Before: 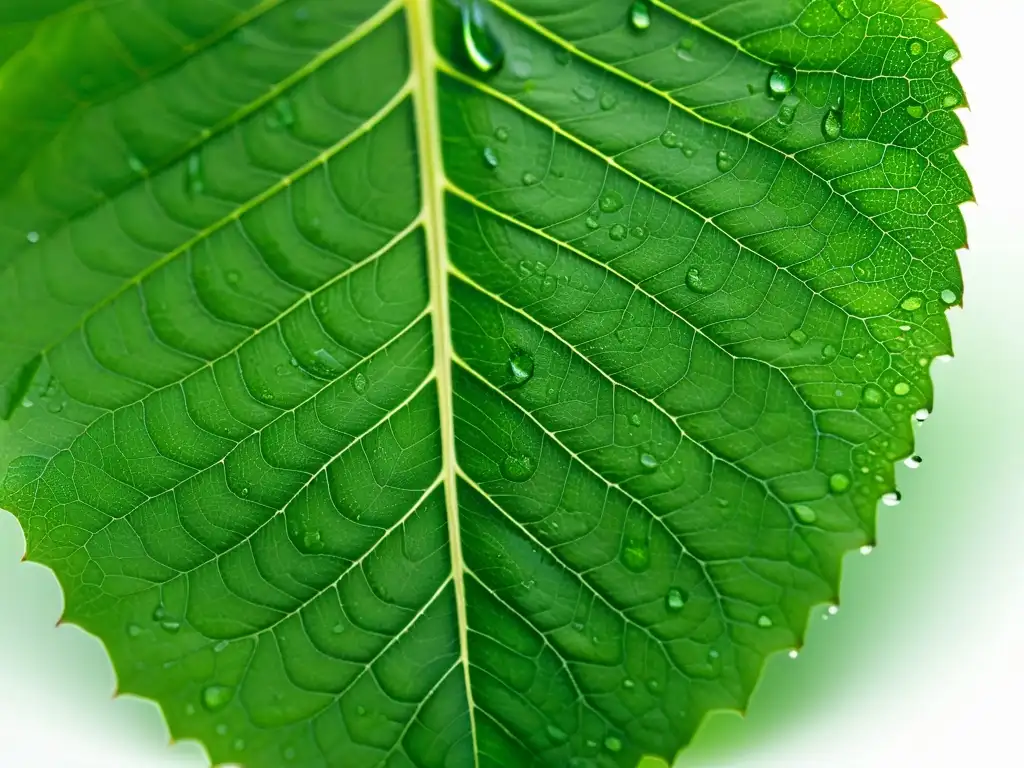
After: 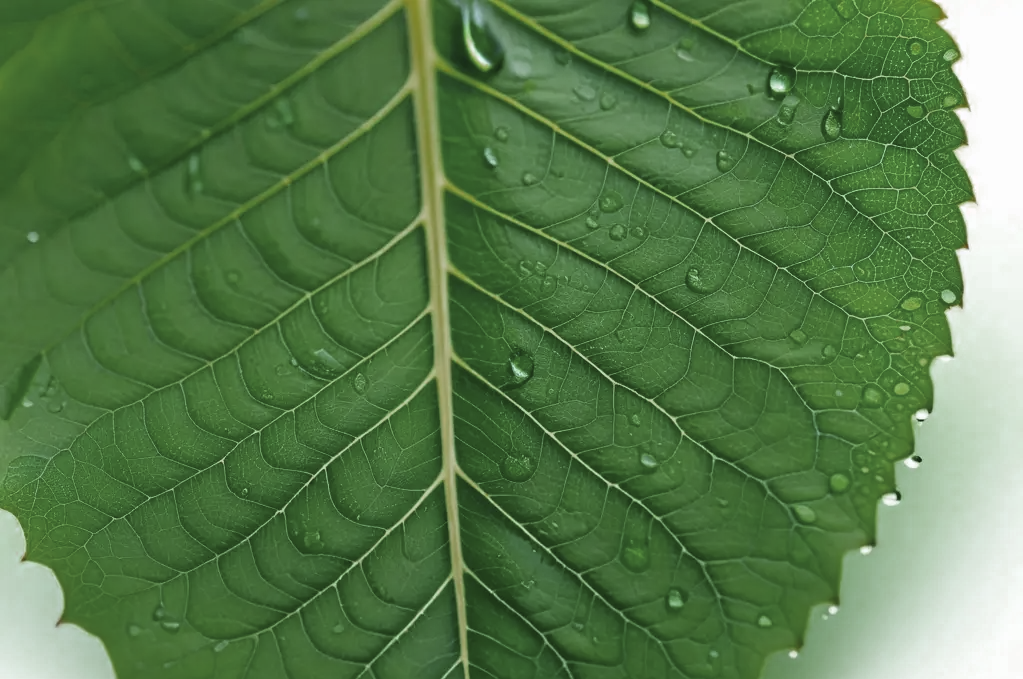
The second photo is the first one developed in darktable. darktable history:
crop and rotate: top 0%, bottom 11.49%
color zones: curves: ch0 [(0, 0.48) (0.209, 0.398) (0.305, 0.332) (0.429, 0.493) (0.571, 0.5) (0.714, 0.5) (0.857, 0.5) (1, 0.48)]; ch1 [(0, 0.736) (0.143, 0.625) (0.225, 0.371) (0.429, 0.256) (0.571, 0.241) (0.714, 0.213) (0.857, 0.48) (1, 0.736)]; ch2 [(0, 0.448) (0.143, 0.498) (0.286, 0.5) (0.429, 0.5) (0.571, 0.5) (0.714, 0.5) (0.857, 0.5) (1, 0.448)]
